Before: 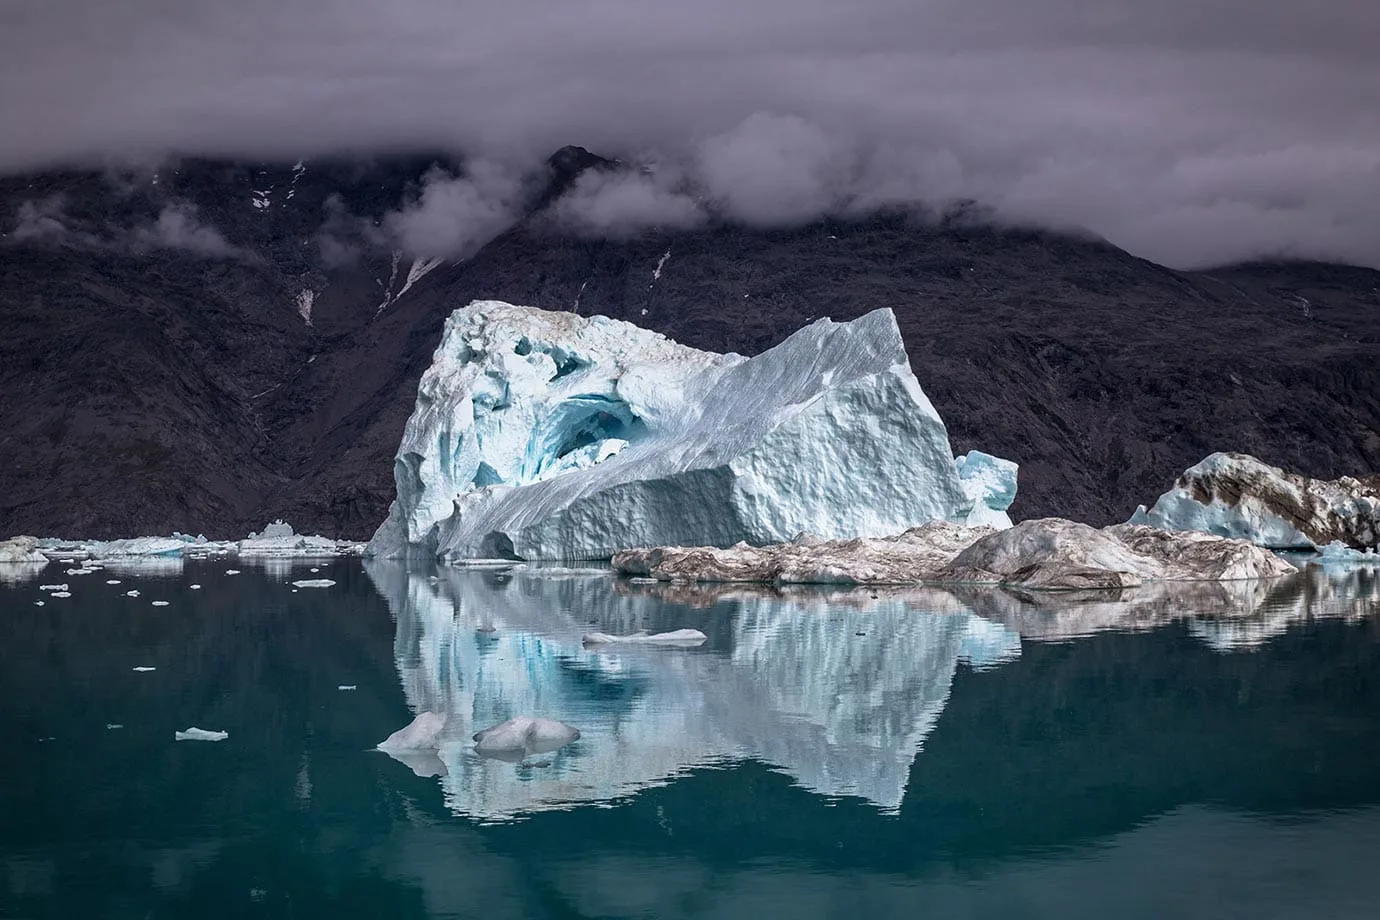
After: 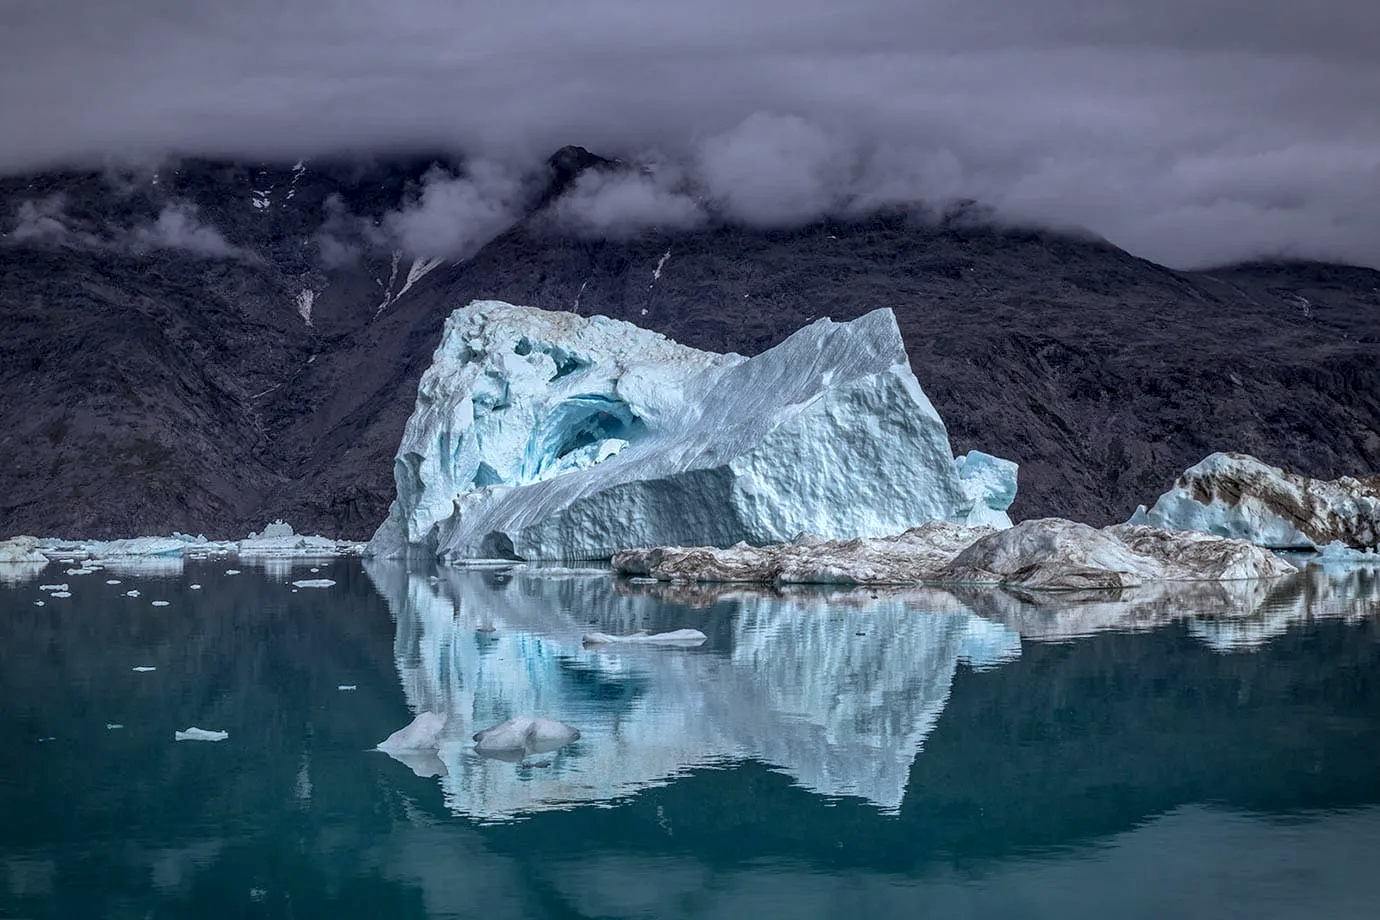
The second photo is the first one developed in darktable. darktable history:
shadows and highlights: shadows 40, highlights -60
white balance: red 0.925, blue 1.046
local contrast: detail 130%
